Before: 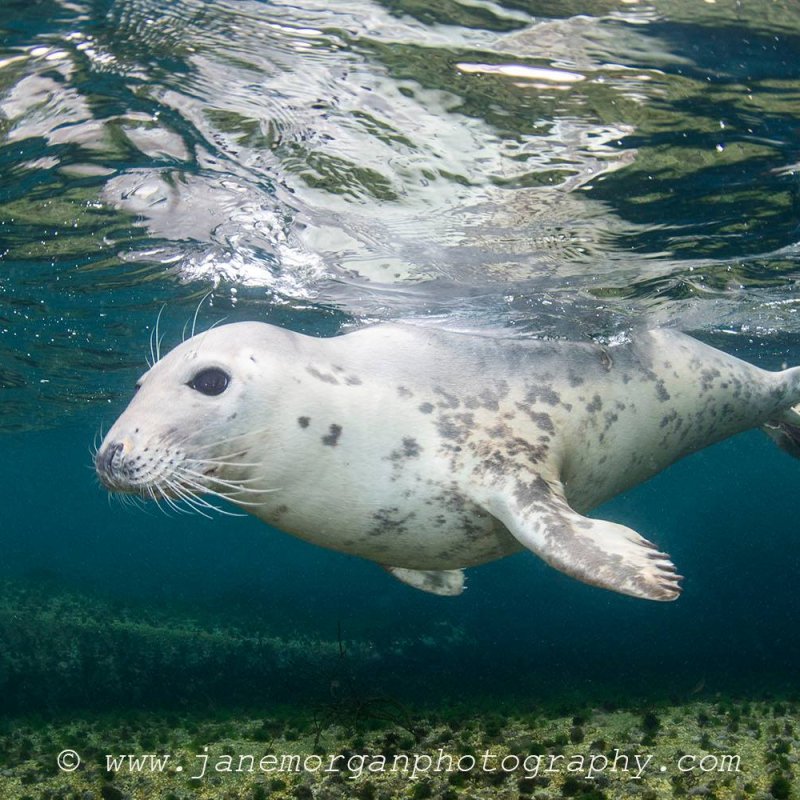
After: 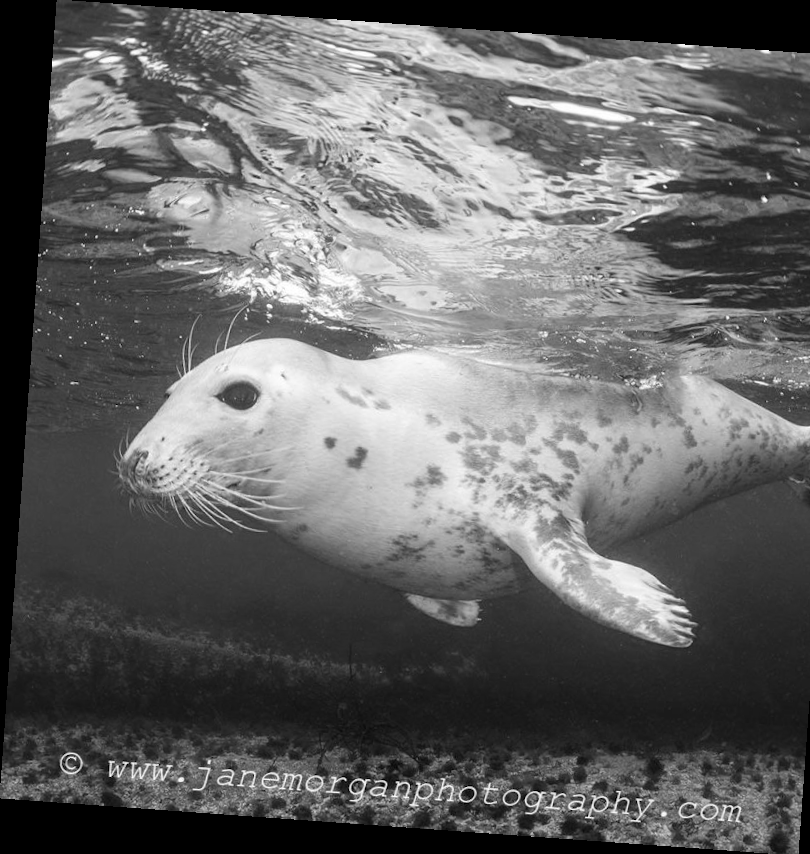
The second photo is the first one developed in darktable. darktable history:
crop and rotate: right 5.167%
monochrome: on, module defaults
rotate and perspective: rotation 4.1°, automatic cropping off
